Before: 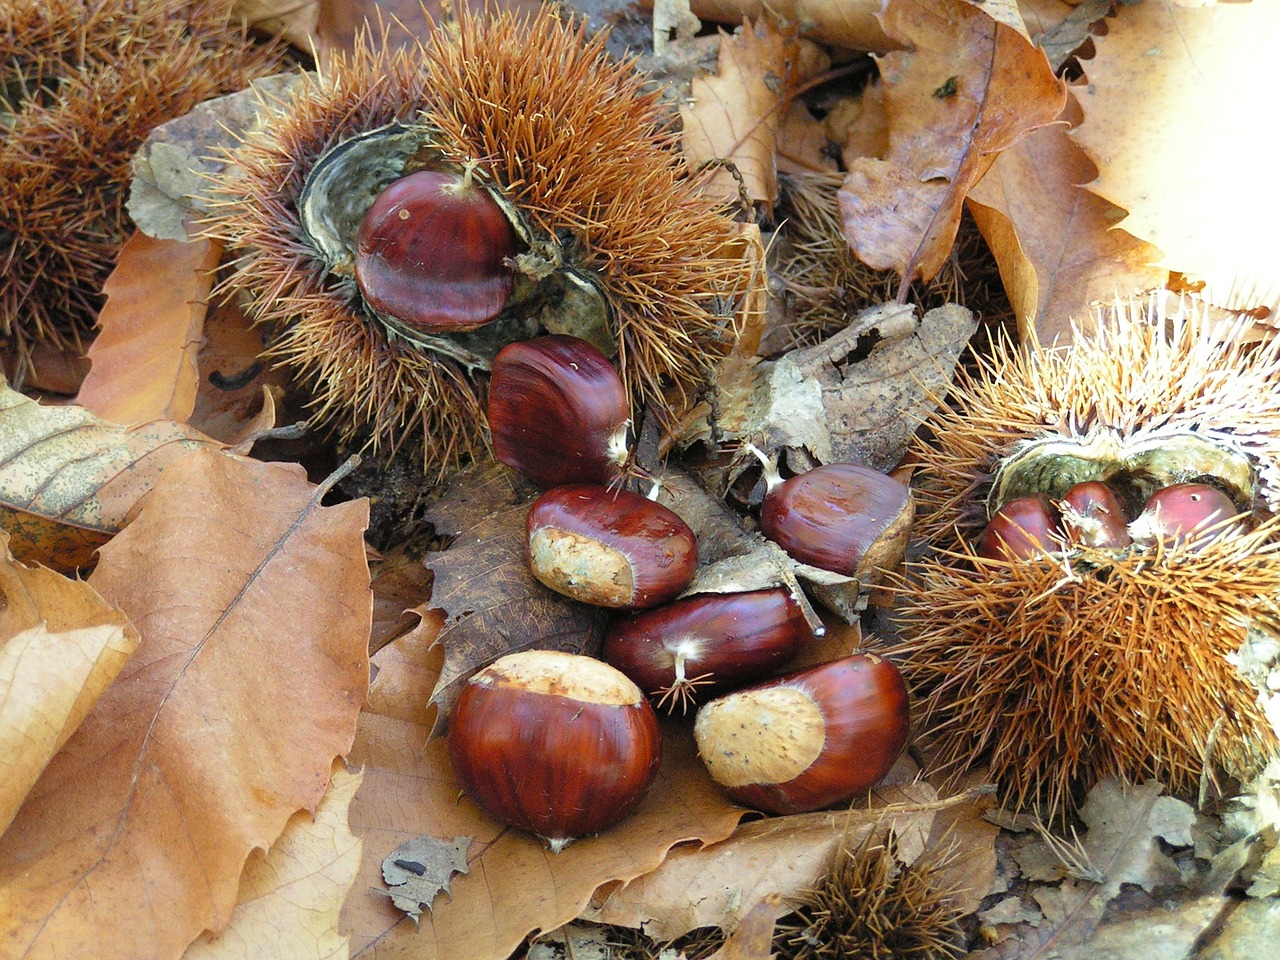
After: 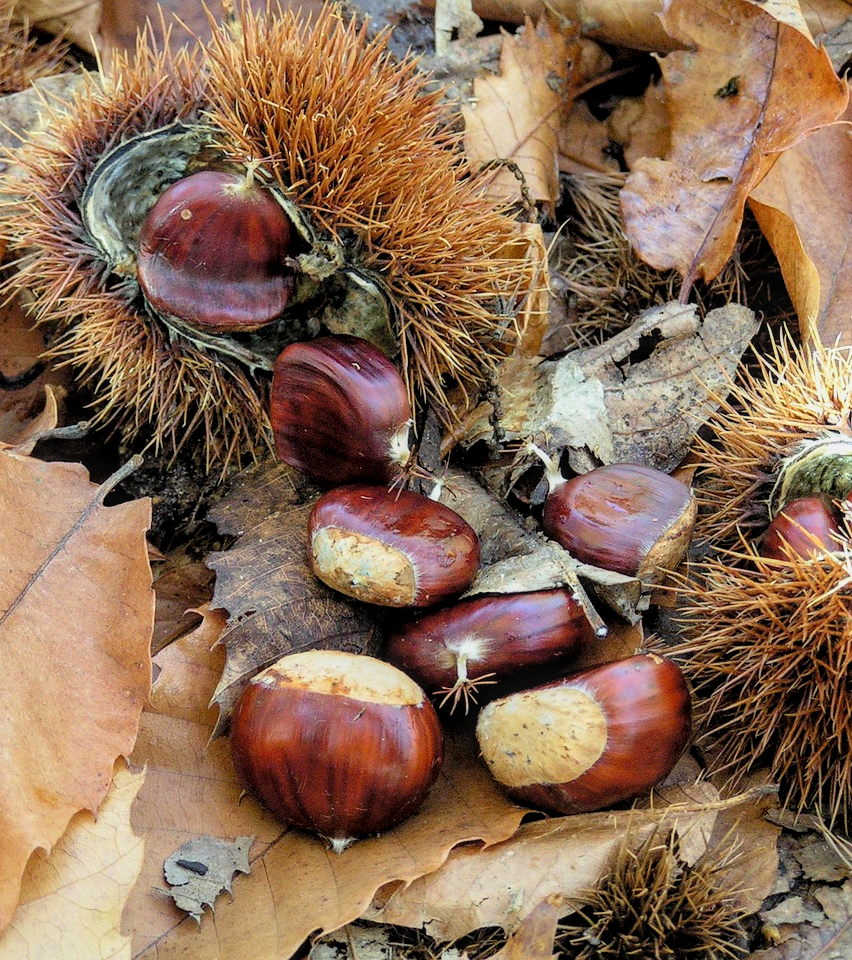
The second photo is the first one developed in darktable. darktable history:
local contrast: on, module defaults
exposure: exposure 0.22 EV, compensate exposure bias true, compensate highlight preservation false
crop: left 17.102%, right 16.314%
filmic rgb: black relative exposure -8.02 EV, white relative exposure 4.05 EV, hardness 4.17, latitude 49.33%, contrast 1.101, color science v6 (2022)
